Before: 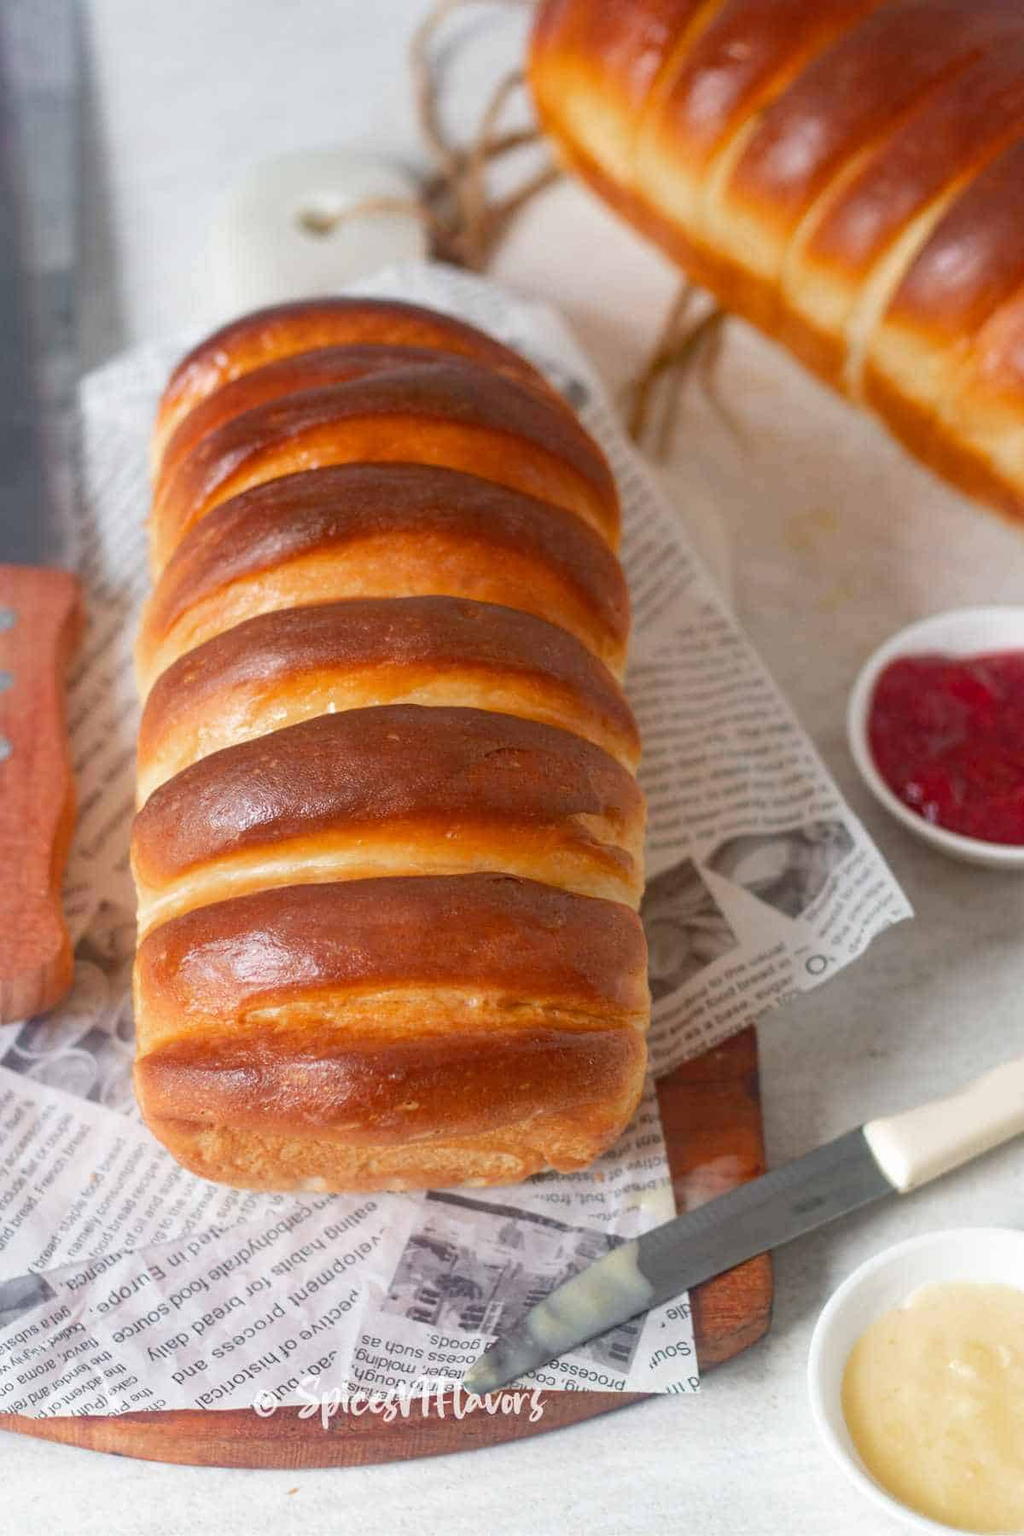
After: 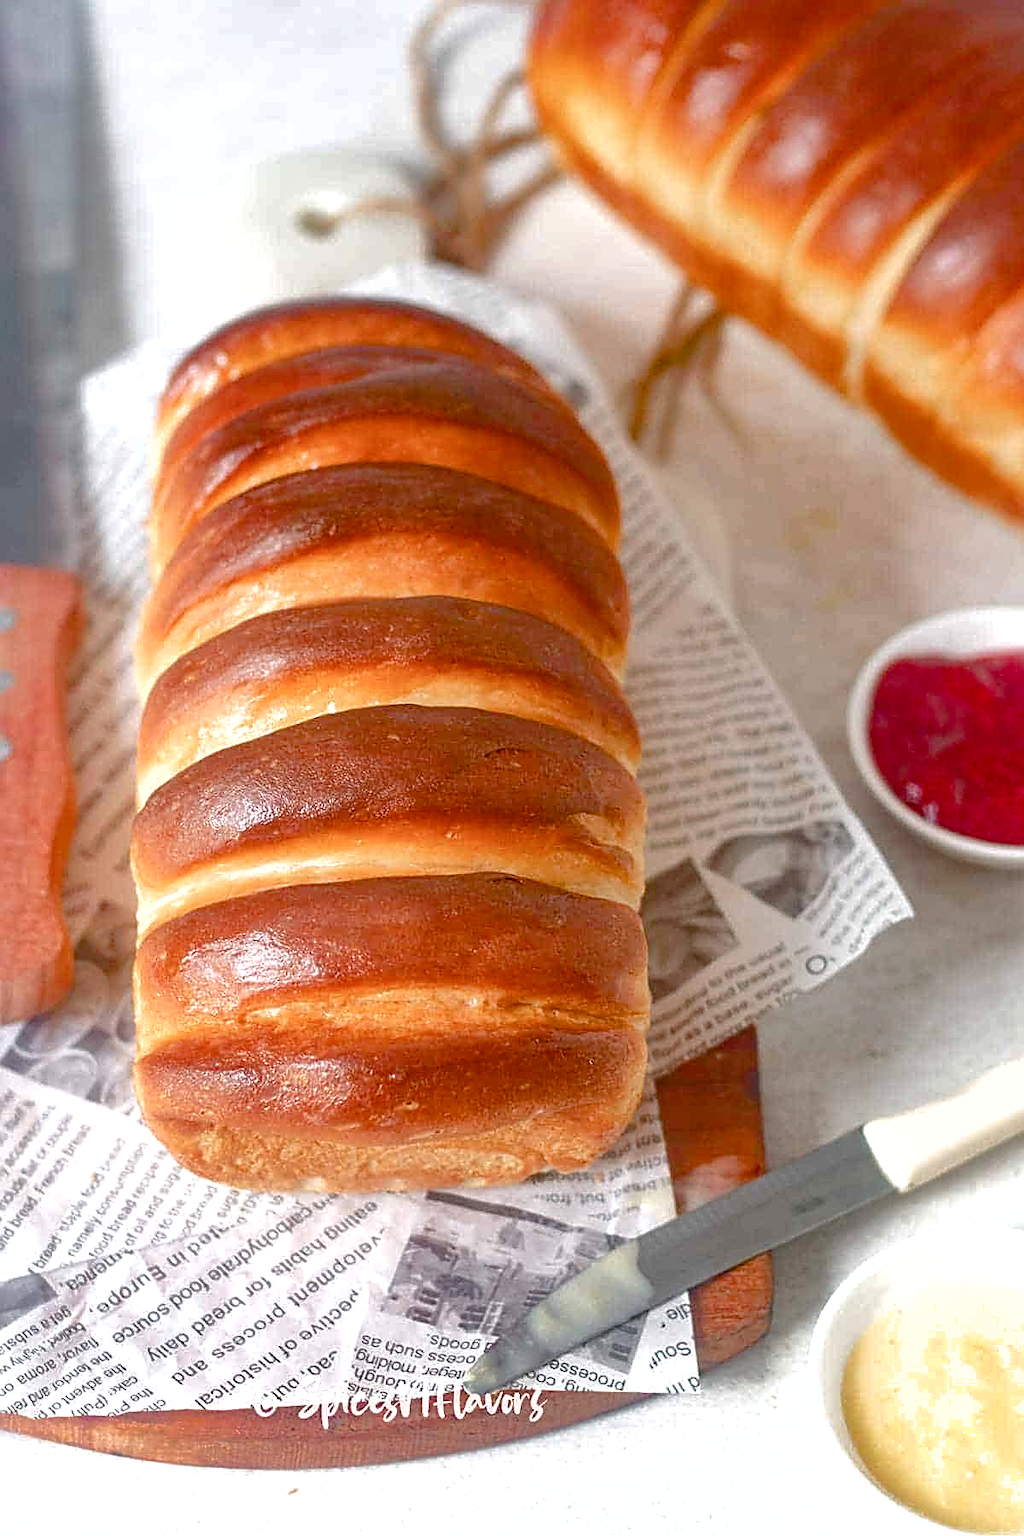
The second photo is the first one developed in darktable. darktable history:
shadows and highlights: on, module defaults
exposure: black level correction 0.001, exposure 0.499 EV, compensate highlight preservation false
sharpen: amount 0.894
color balance rgb: linear chroma grading › shadows -2.474%, linear chroma grading › highlights -14.999%, linear chroma grading › global chroma -9.737%, linear chroma grading › mid-tones -10.357%, perceptual saturation grading › global saturation 35.025%, perceptual saturation grading › highlights -29.912%, perceptual saturation grading › shadows 35.707%
